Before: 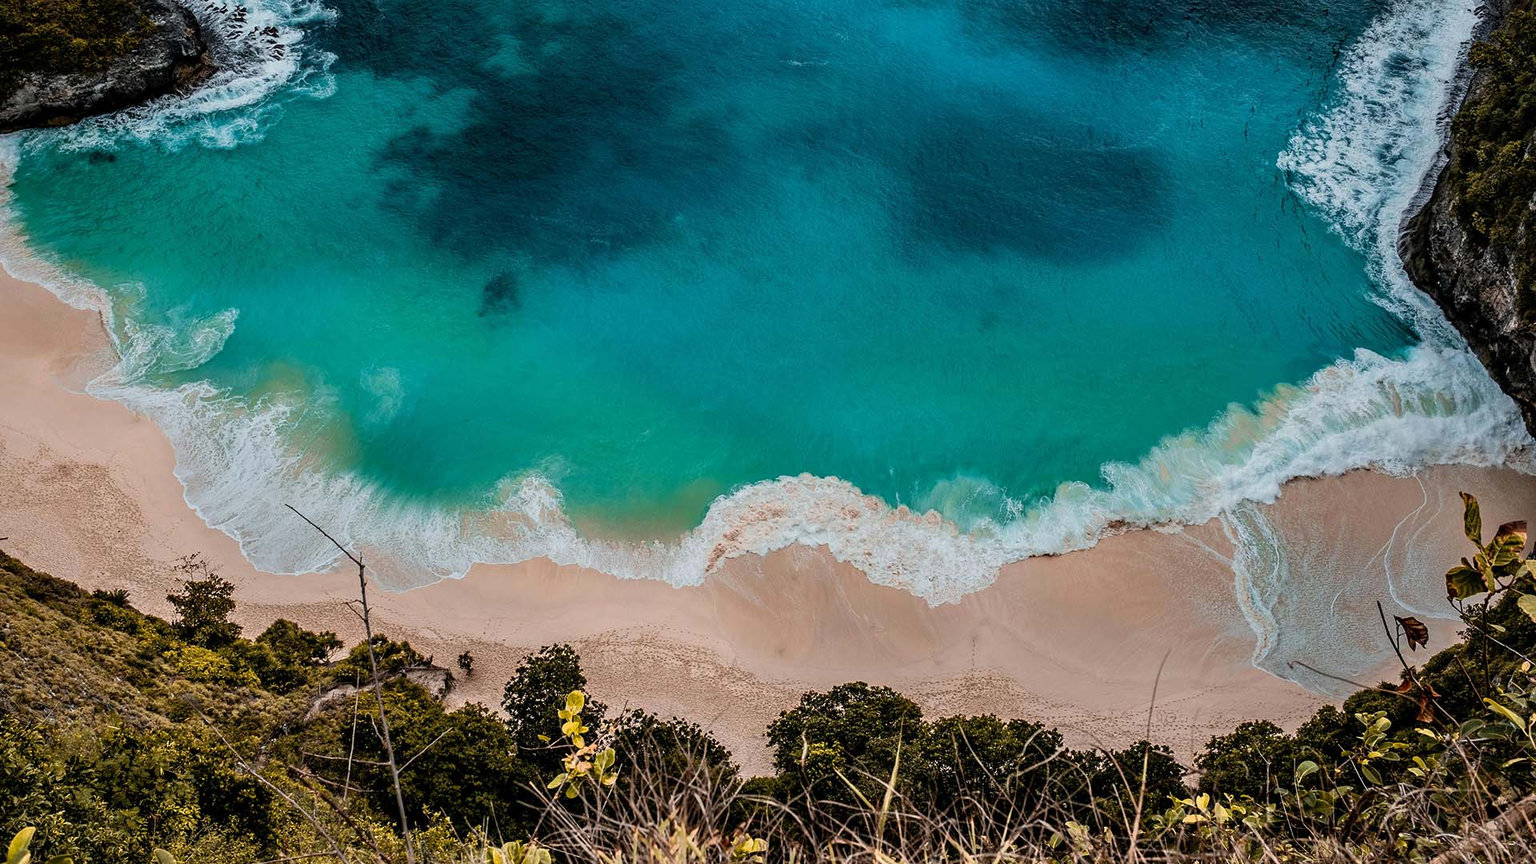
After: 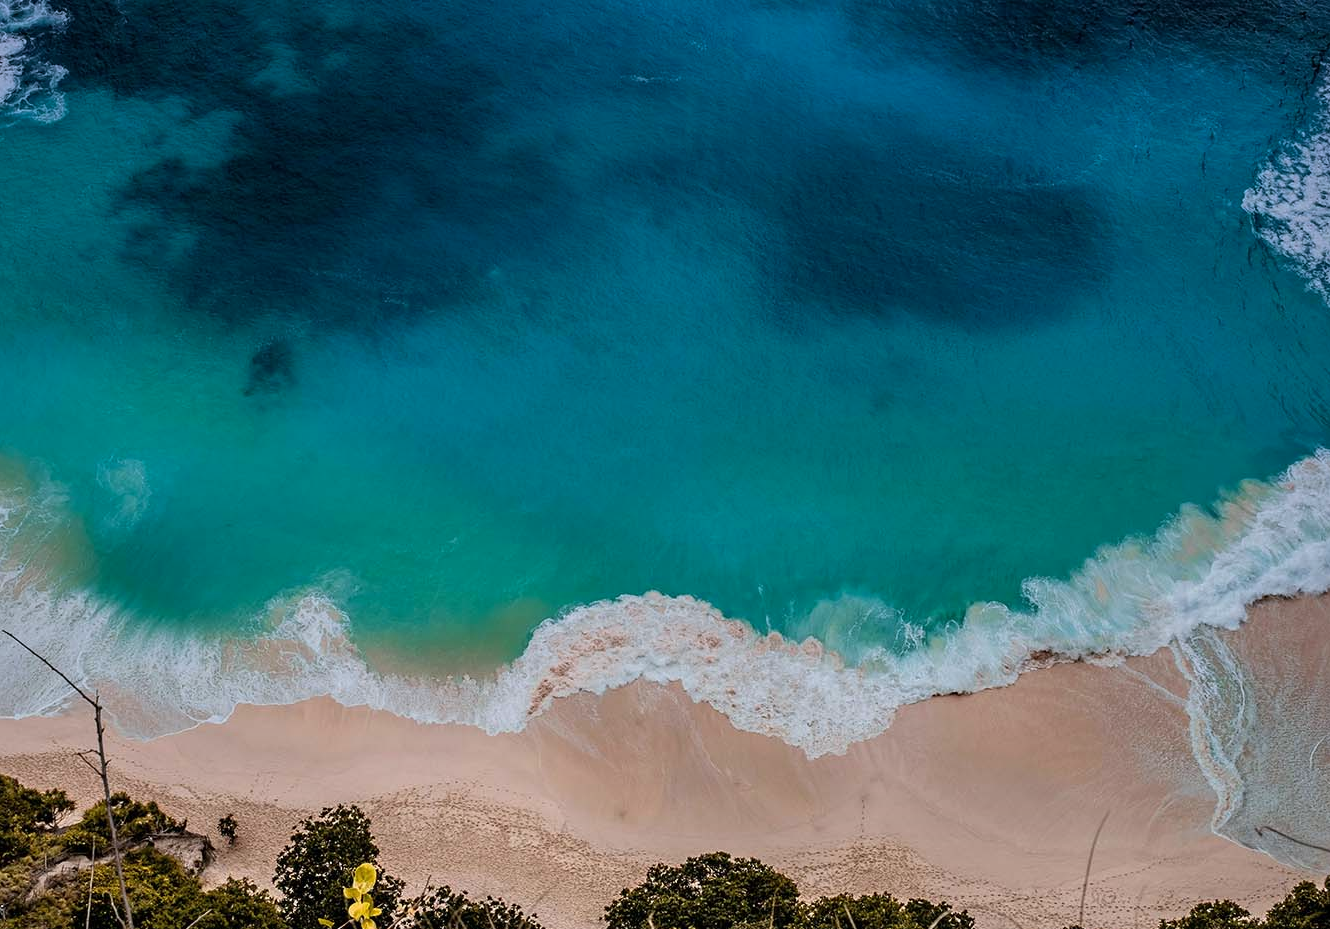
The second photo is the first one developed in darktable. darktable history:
graduated density: hue 238.83°, saturation 50%
crop: left 18.479%, right 12.2%, bottom 13.971%
